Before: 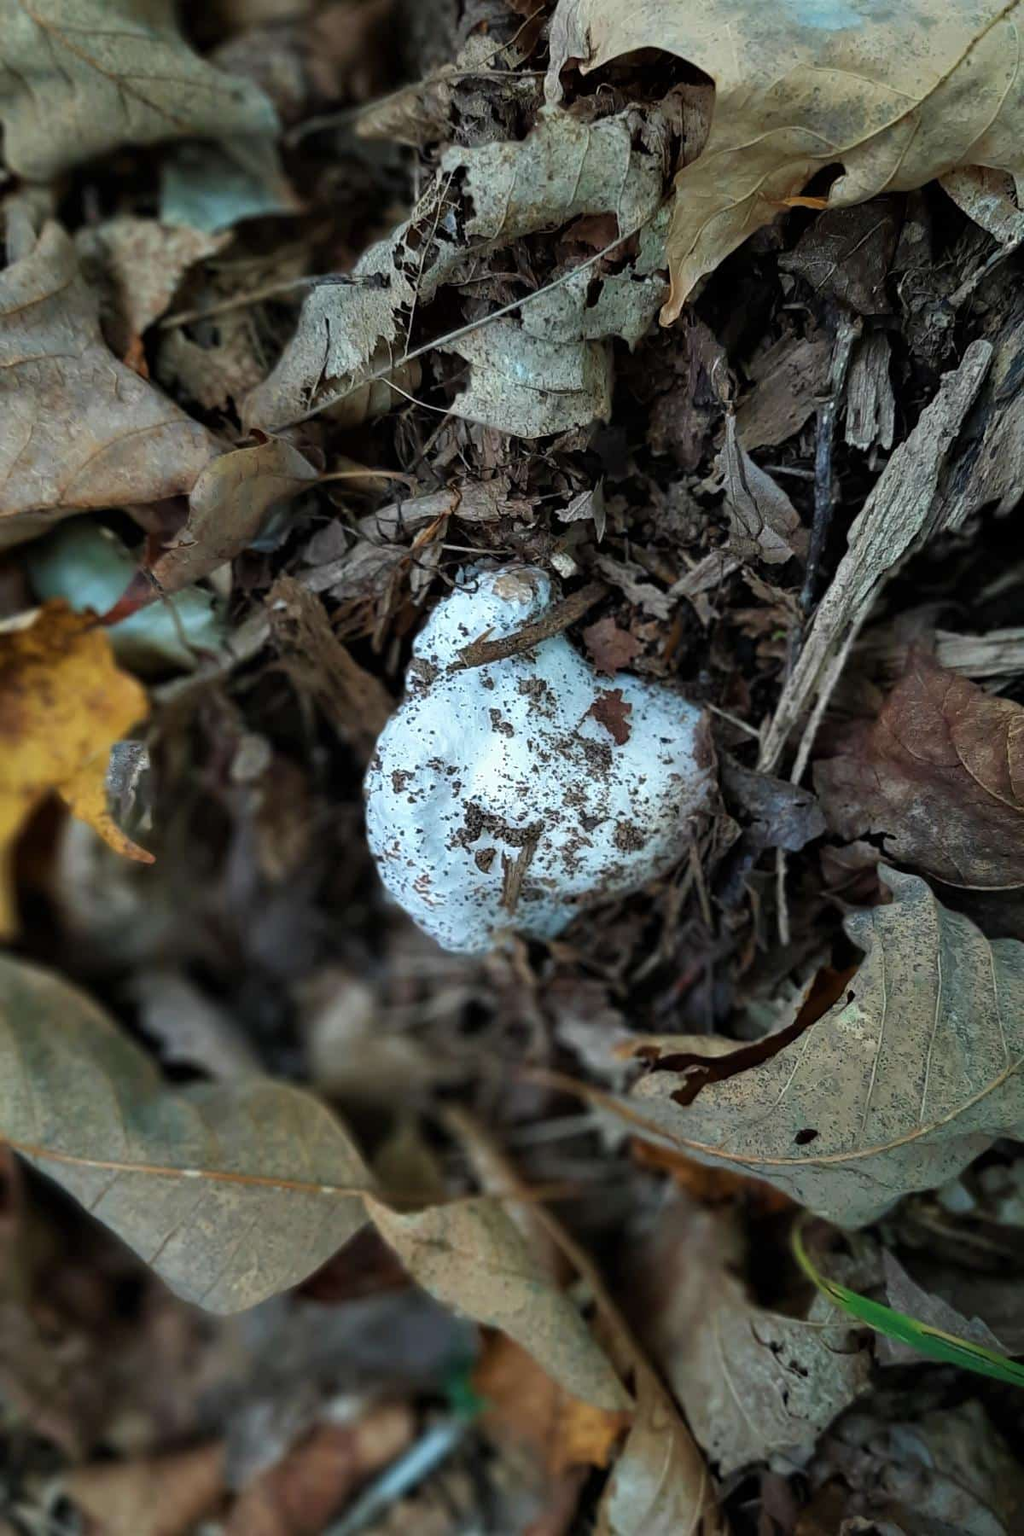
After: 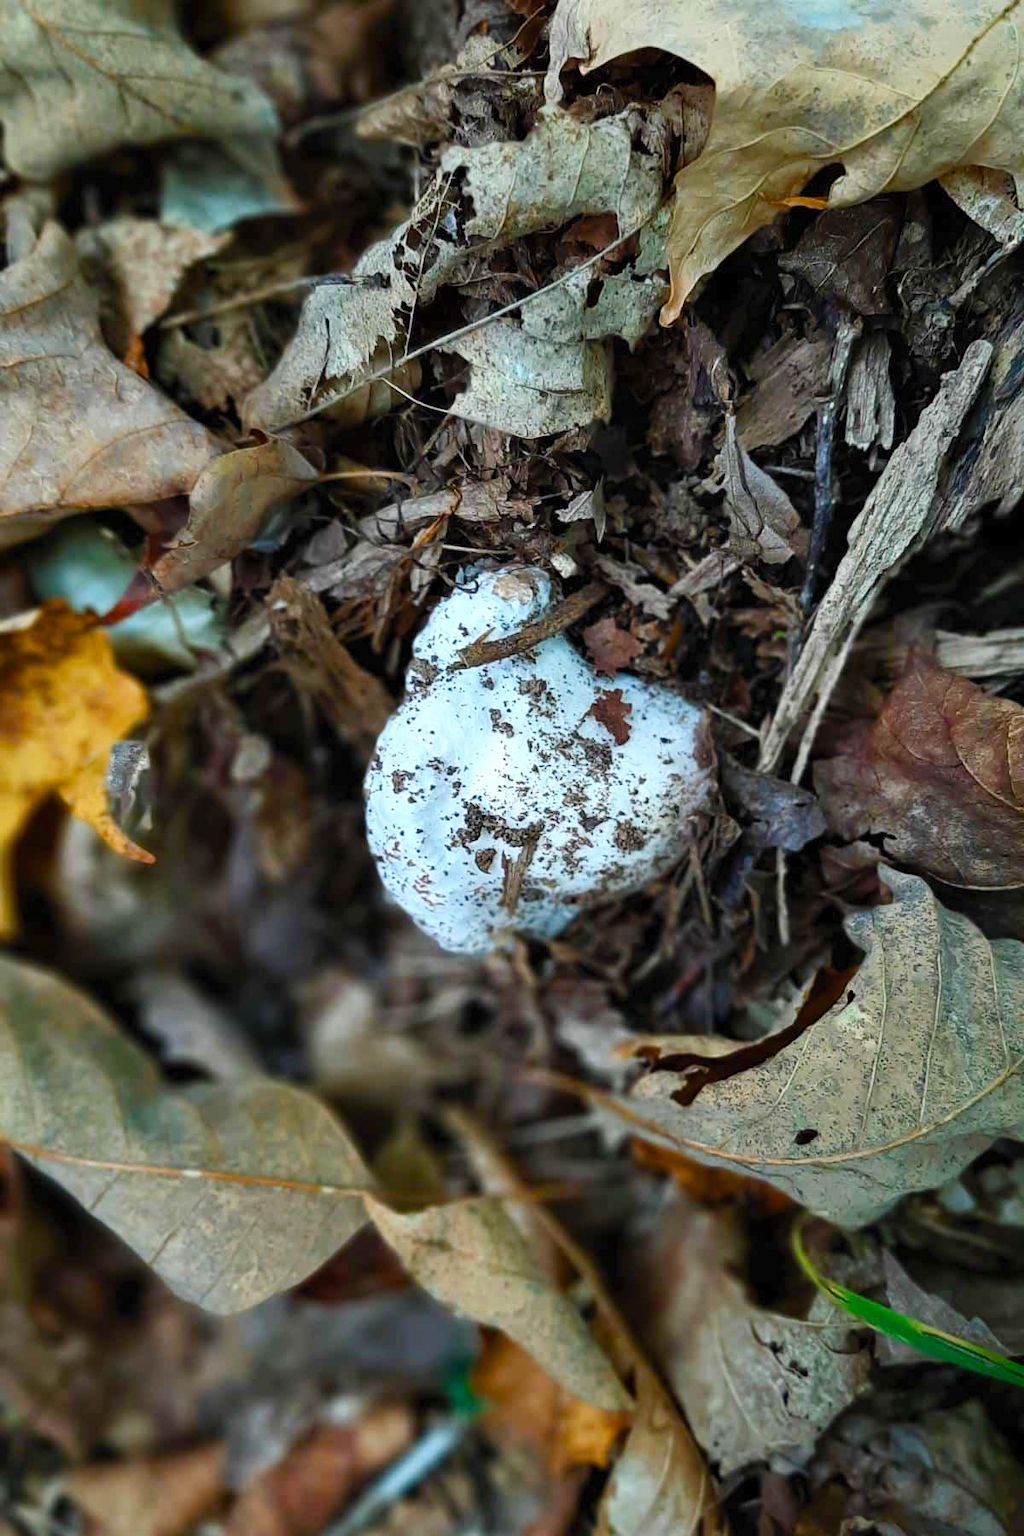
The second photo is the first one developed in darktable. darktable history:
contrast brightness saturation: contrast 0.2, brightness 0.16, saturation 0.22
color balance rgb: perceptual saturation grading › global saturation 20%, perceptual saturation grading › highlights -25%, perceptual saturation grading › shadows 50%, global vibrance -25%
